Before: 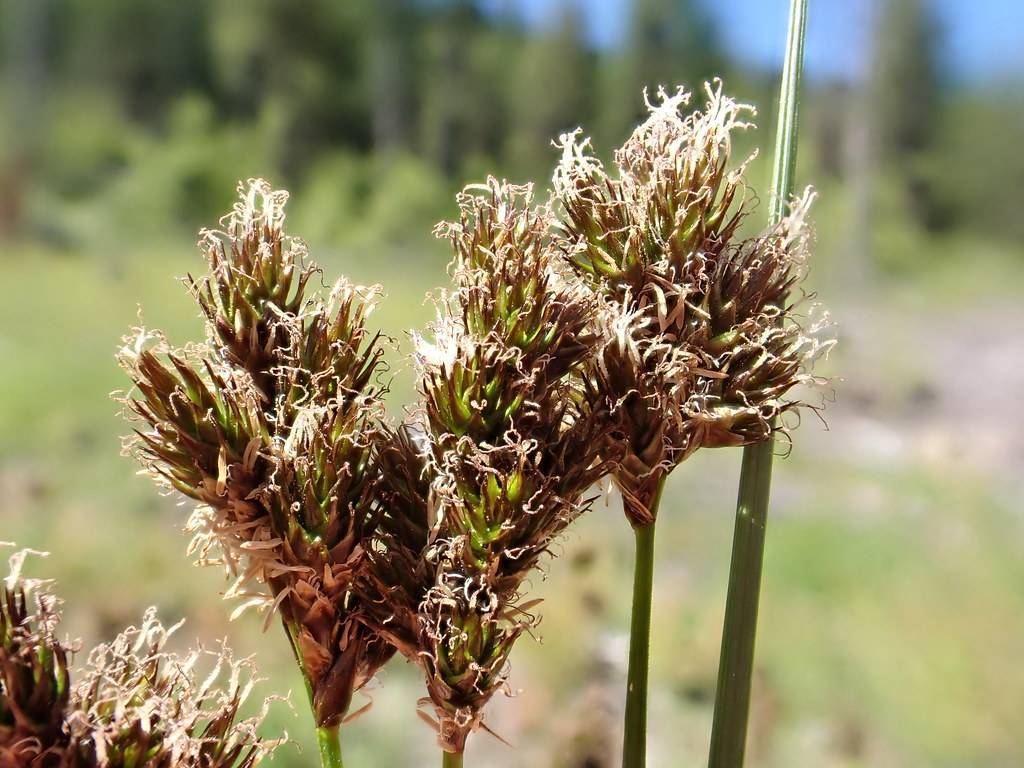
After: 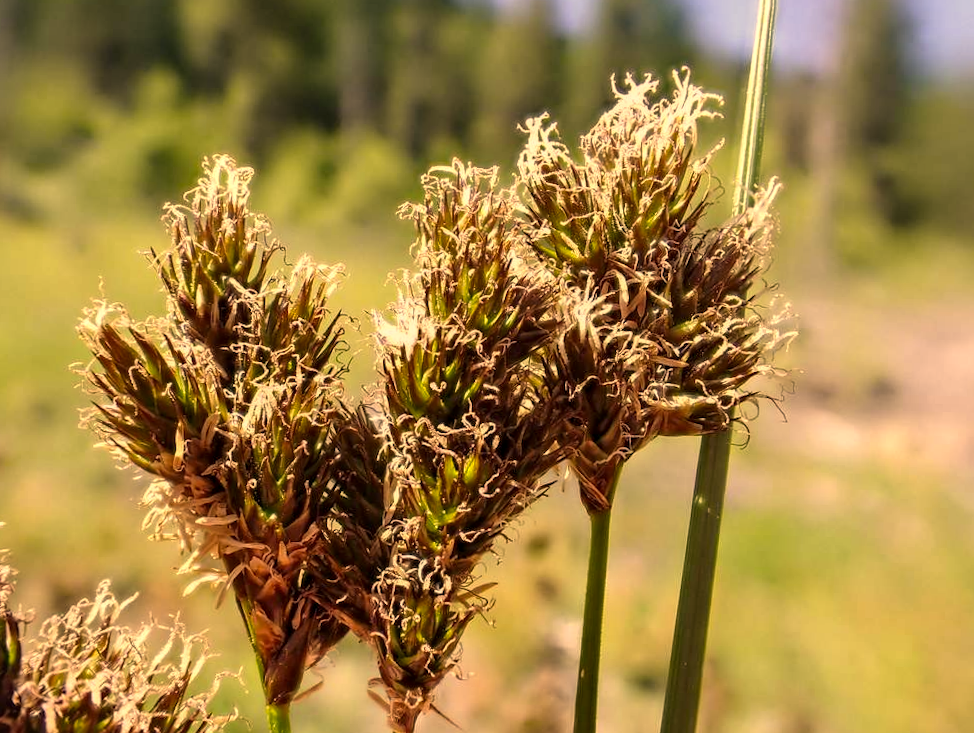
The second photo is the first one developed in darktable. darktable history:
crop and rotate: left 3.238%
local contrast: on, module defaults
color correction: highlights a* 15, highlights b* 31.55
rotate and perspective: rotation 1.57°, crop left 0.018, crop right 0.982, crop top 0.039, crop bottom 0.961
